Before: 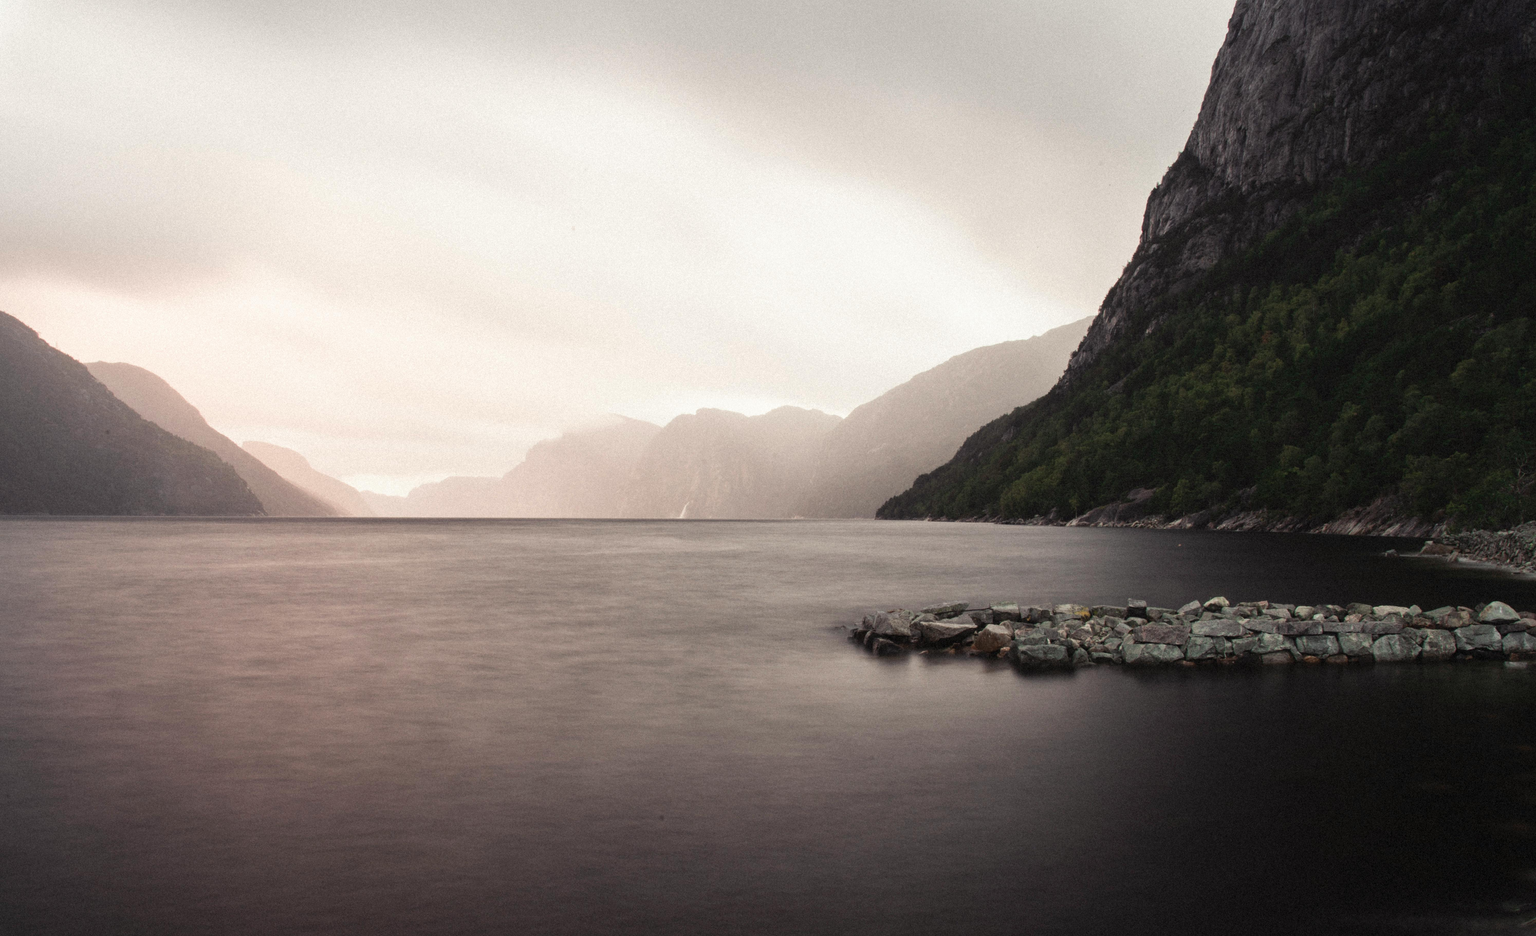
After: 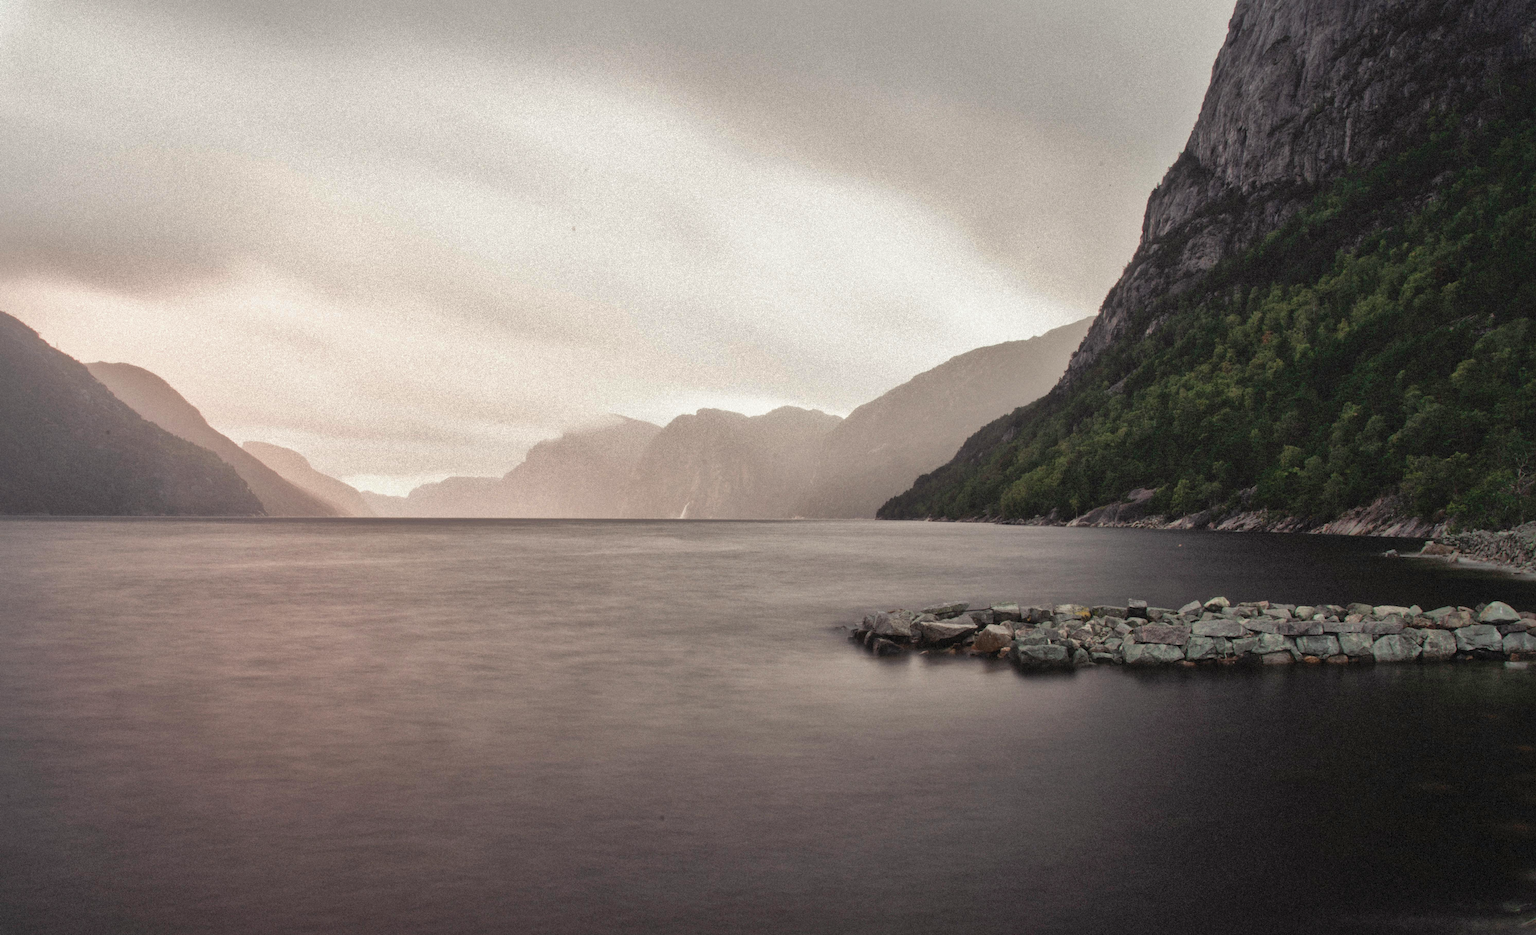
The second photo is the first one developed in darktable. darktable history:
shadows and highlights: highlights -59.72, highlights color adjustment 38.97%
